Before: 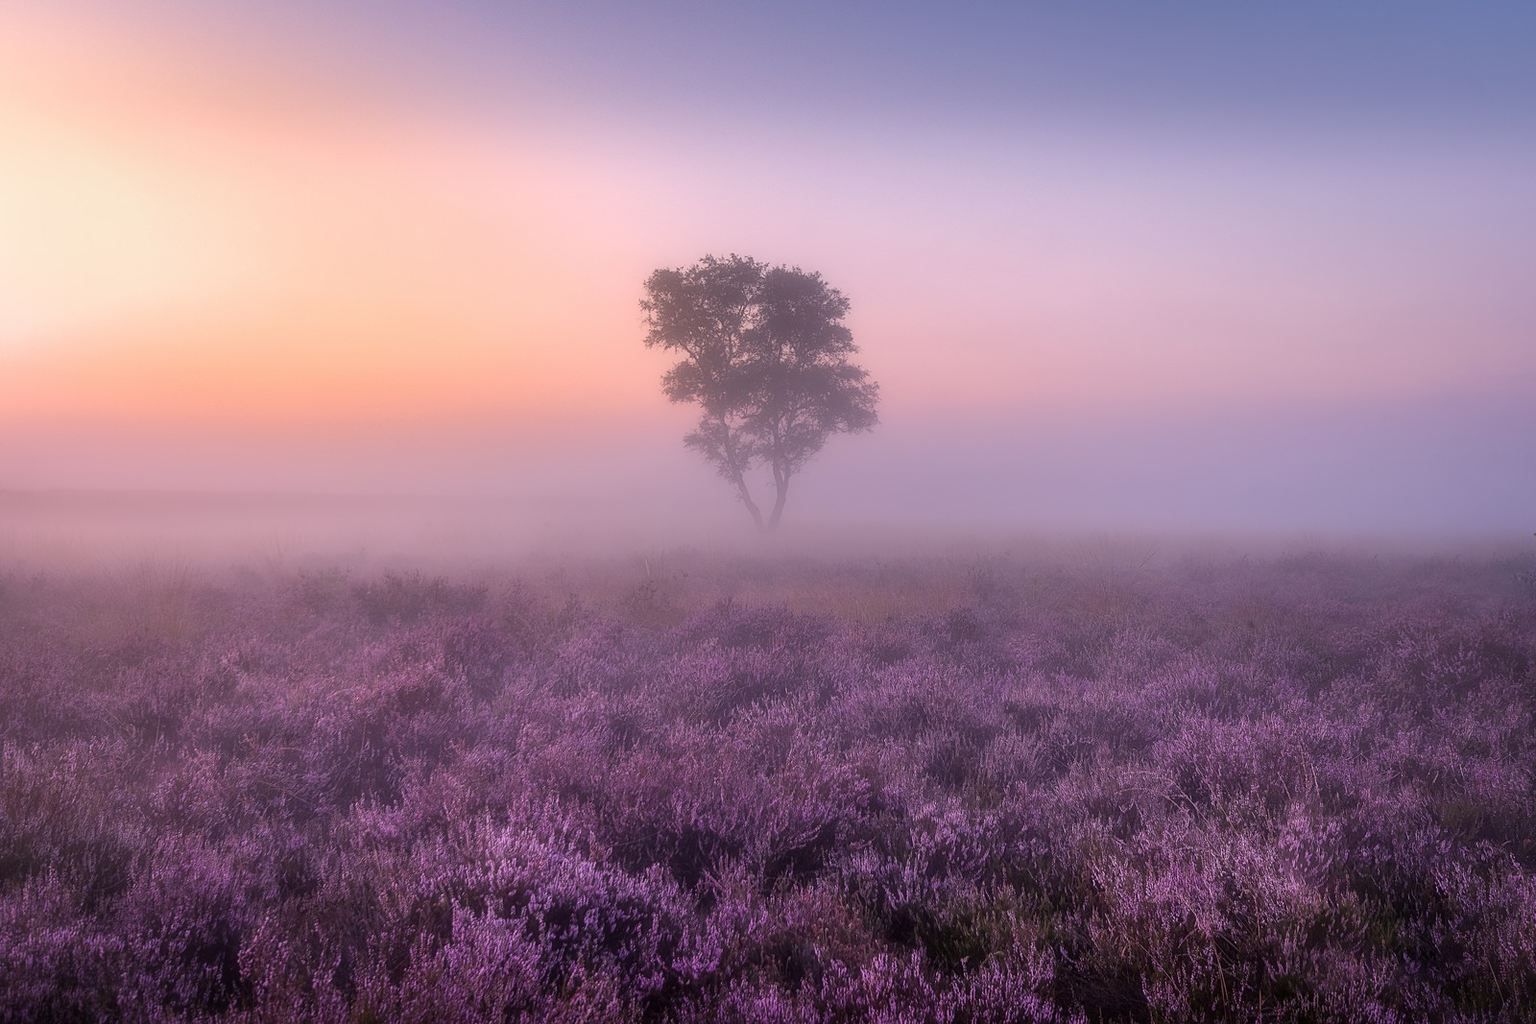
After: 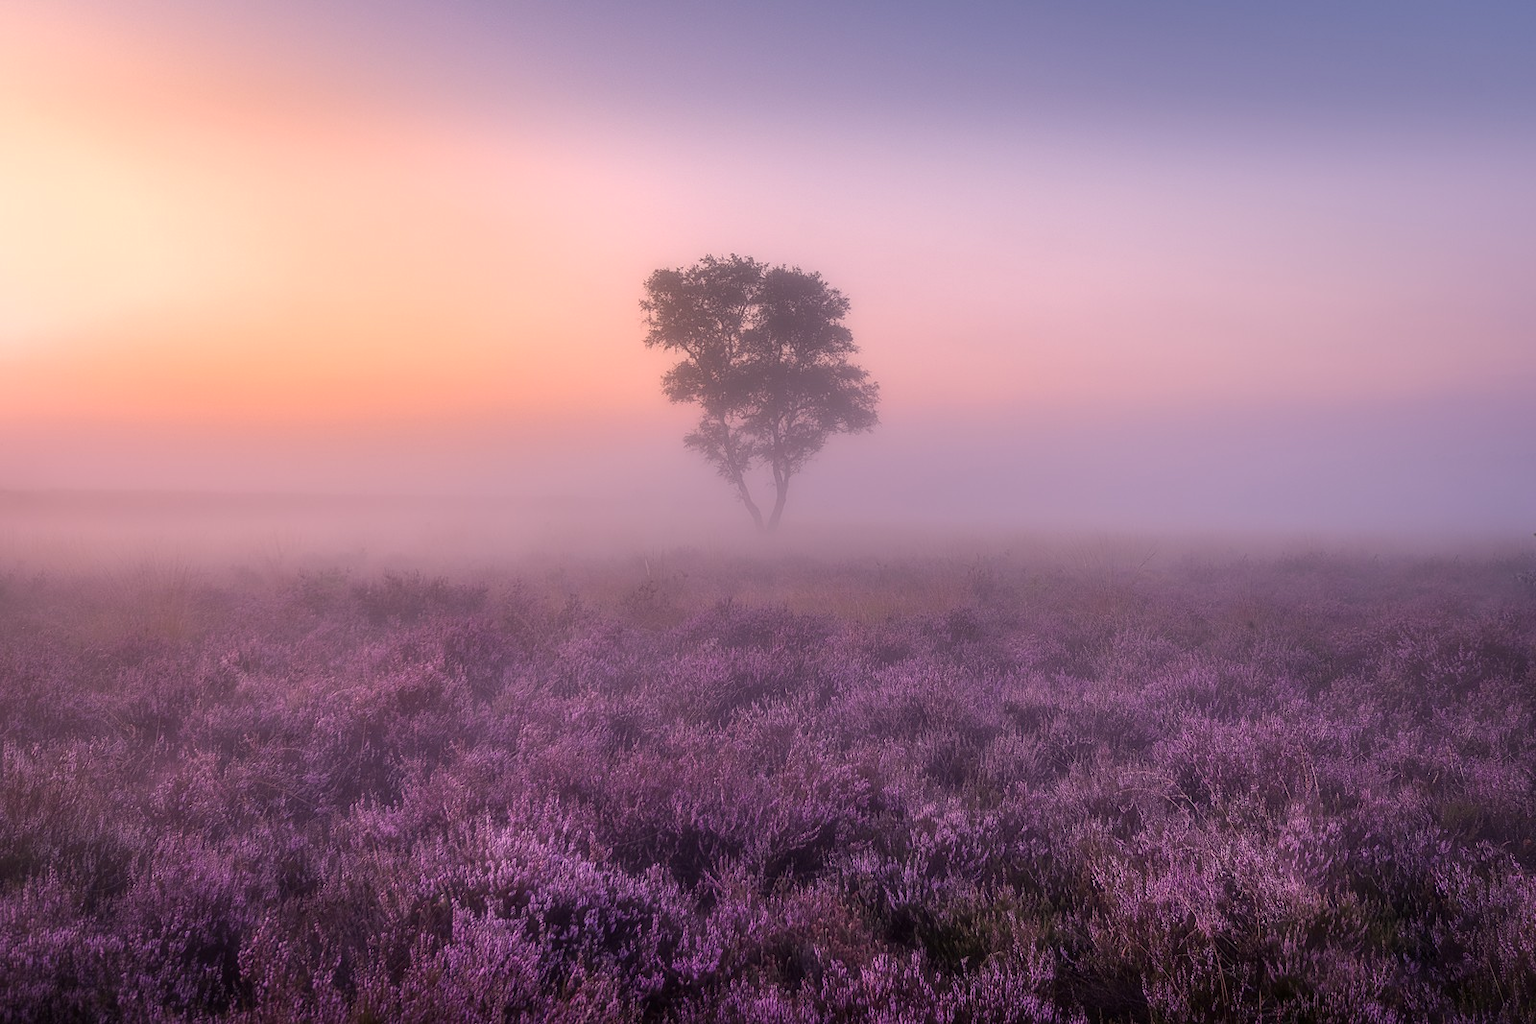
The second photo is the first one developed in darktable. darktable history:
color correction: highlights a* 3.81, highlights b* 5.08
